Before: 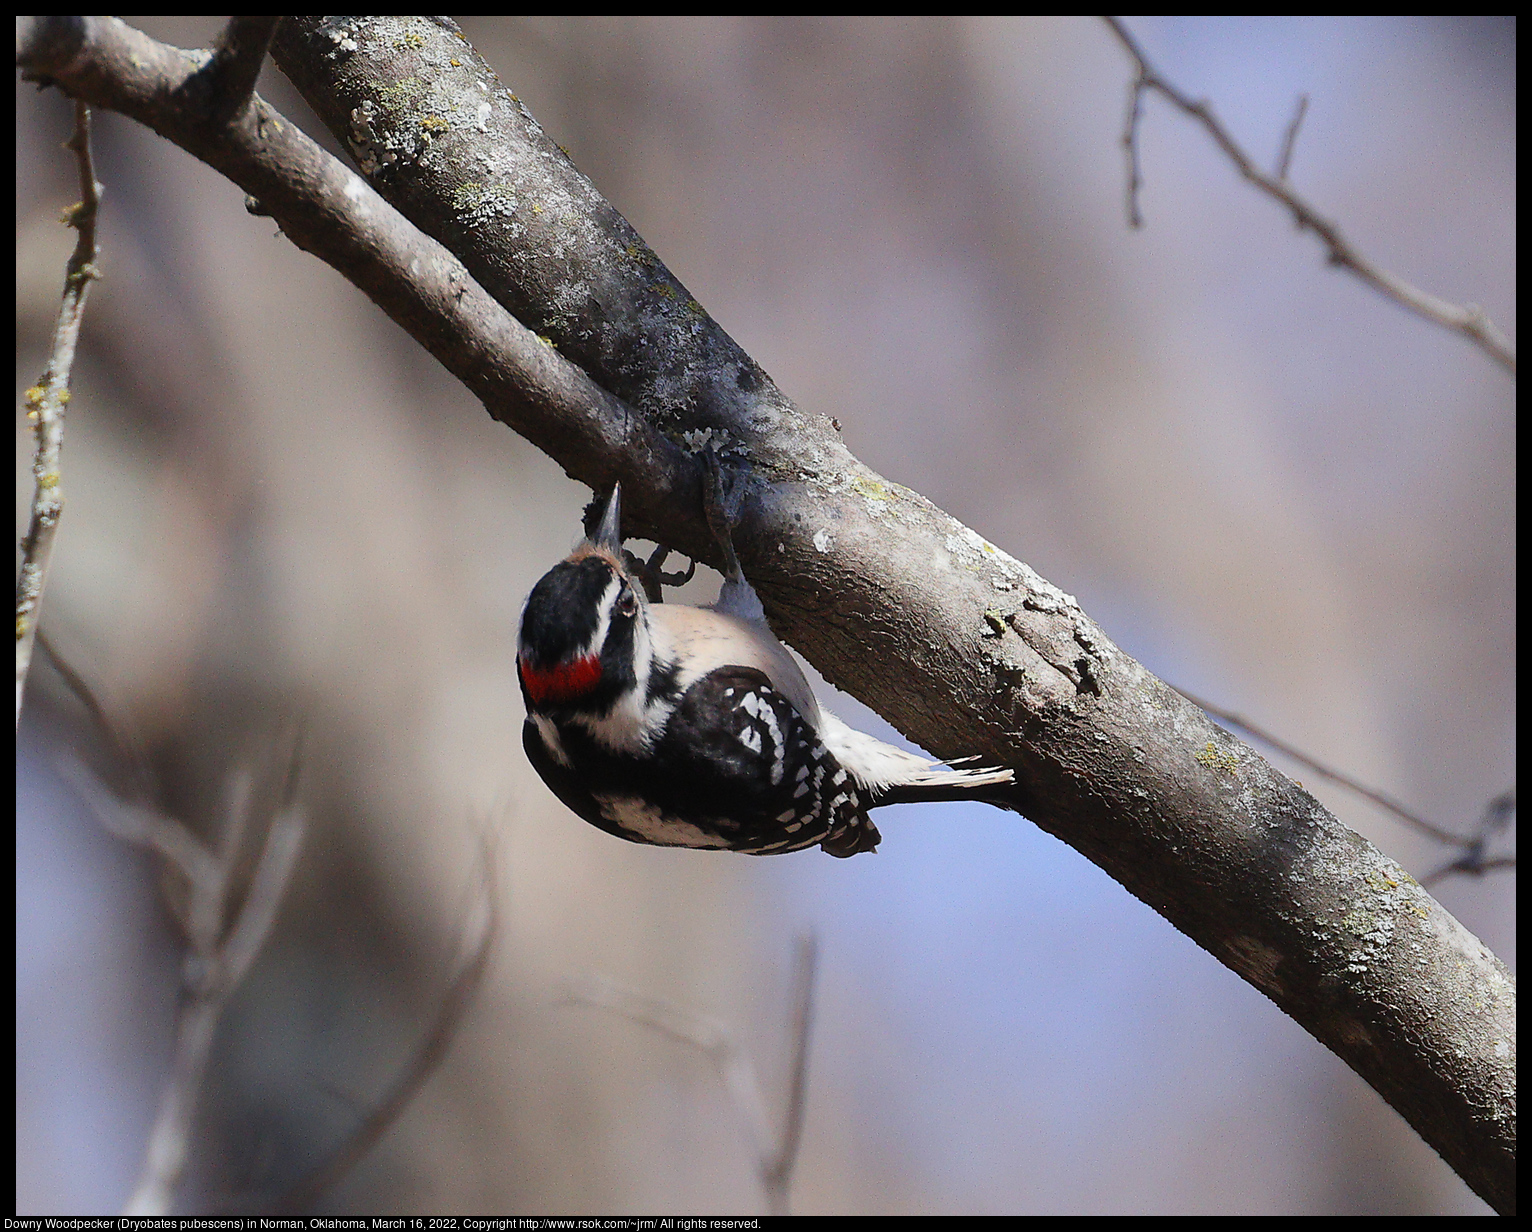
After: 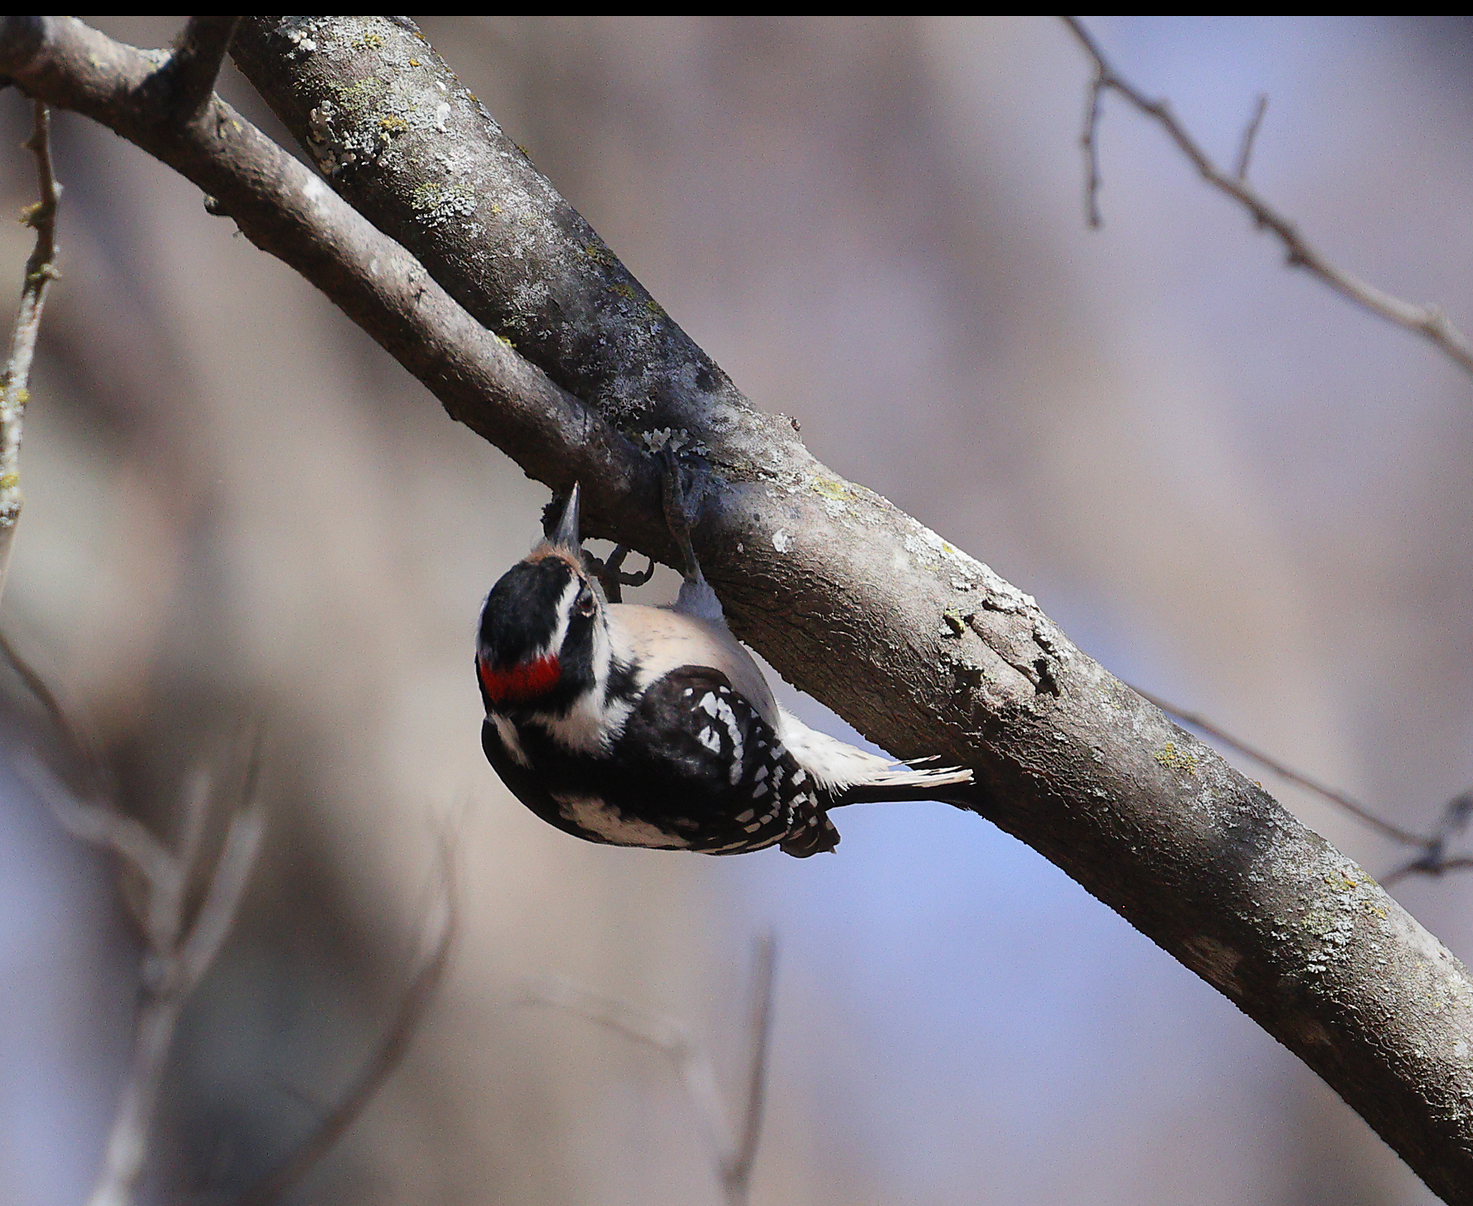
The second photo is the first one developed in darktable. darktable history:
crop and rotate: left 2.693%, right 1.155%, bottom 2.079%
